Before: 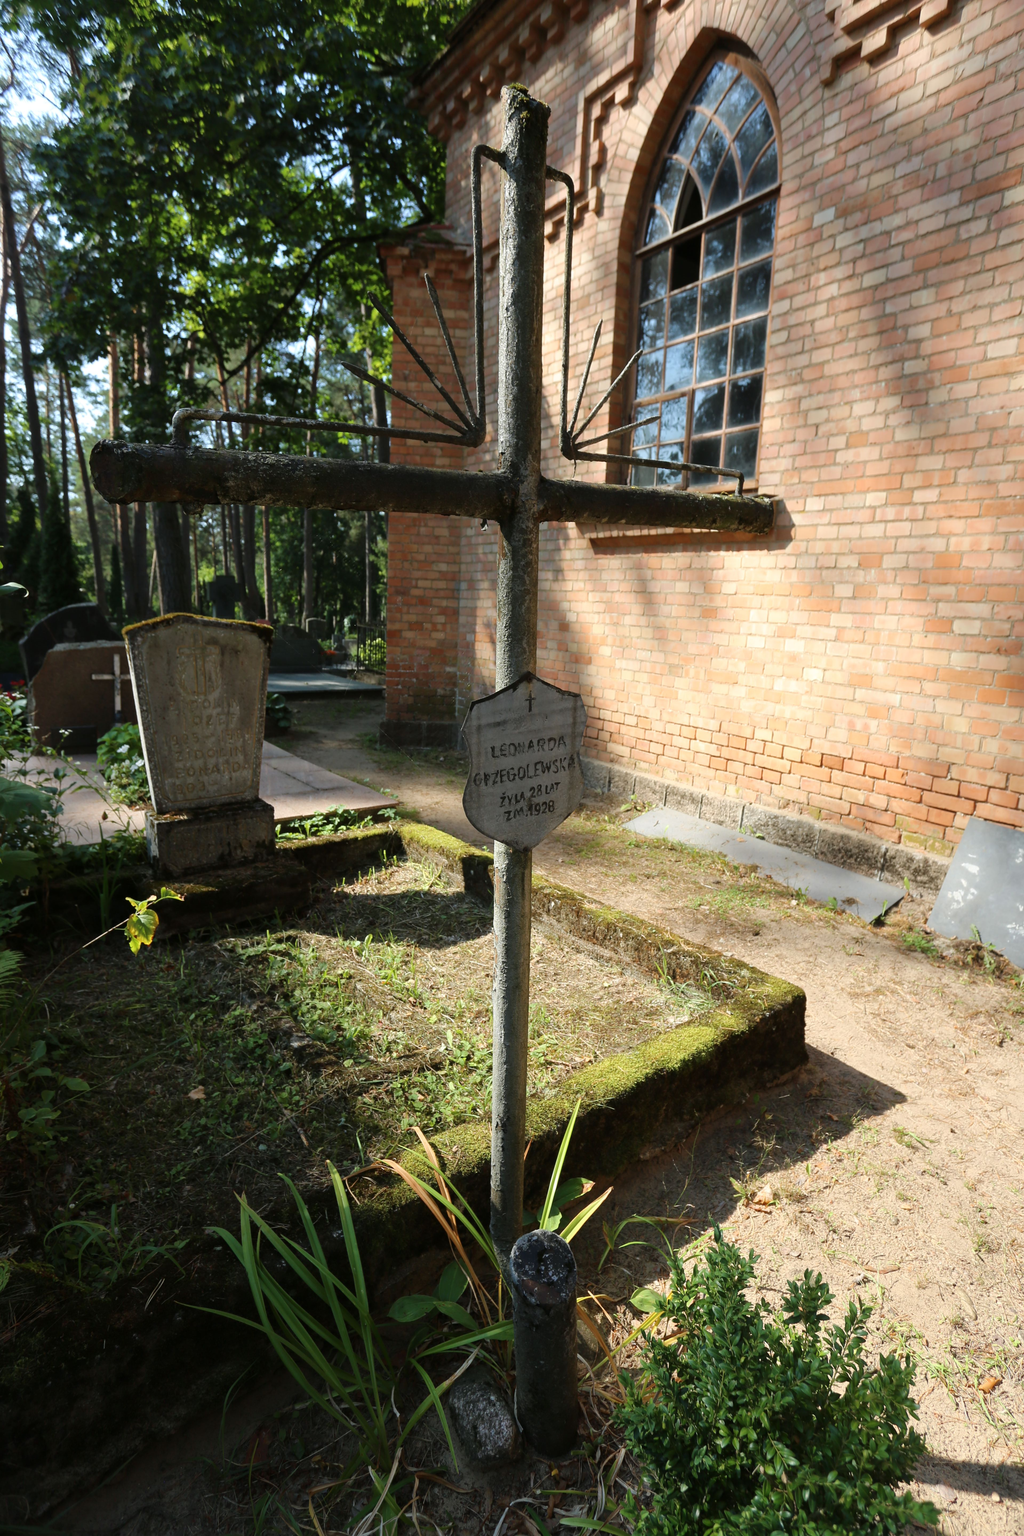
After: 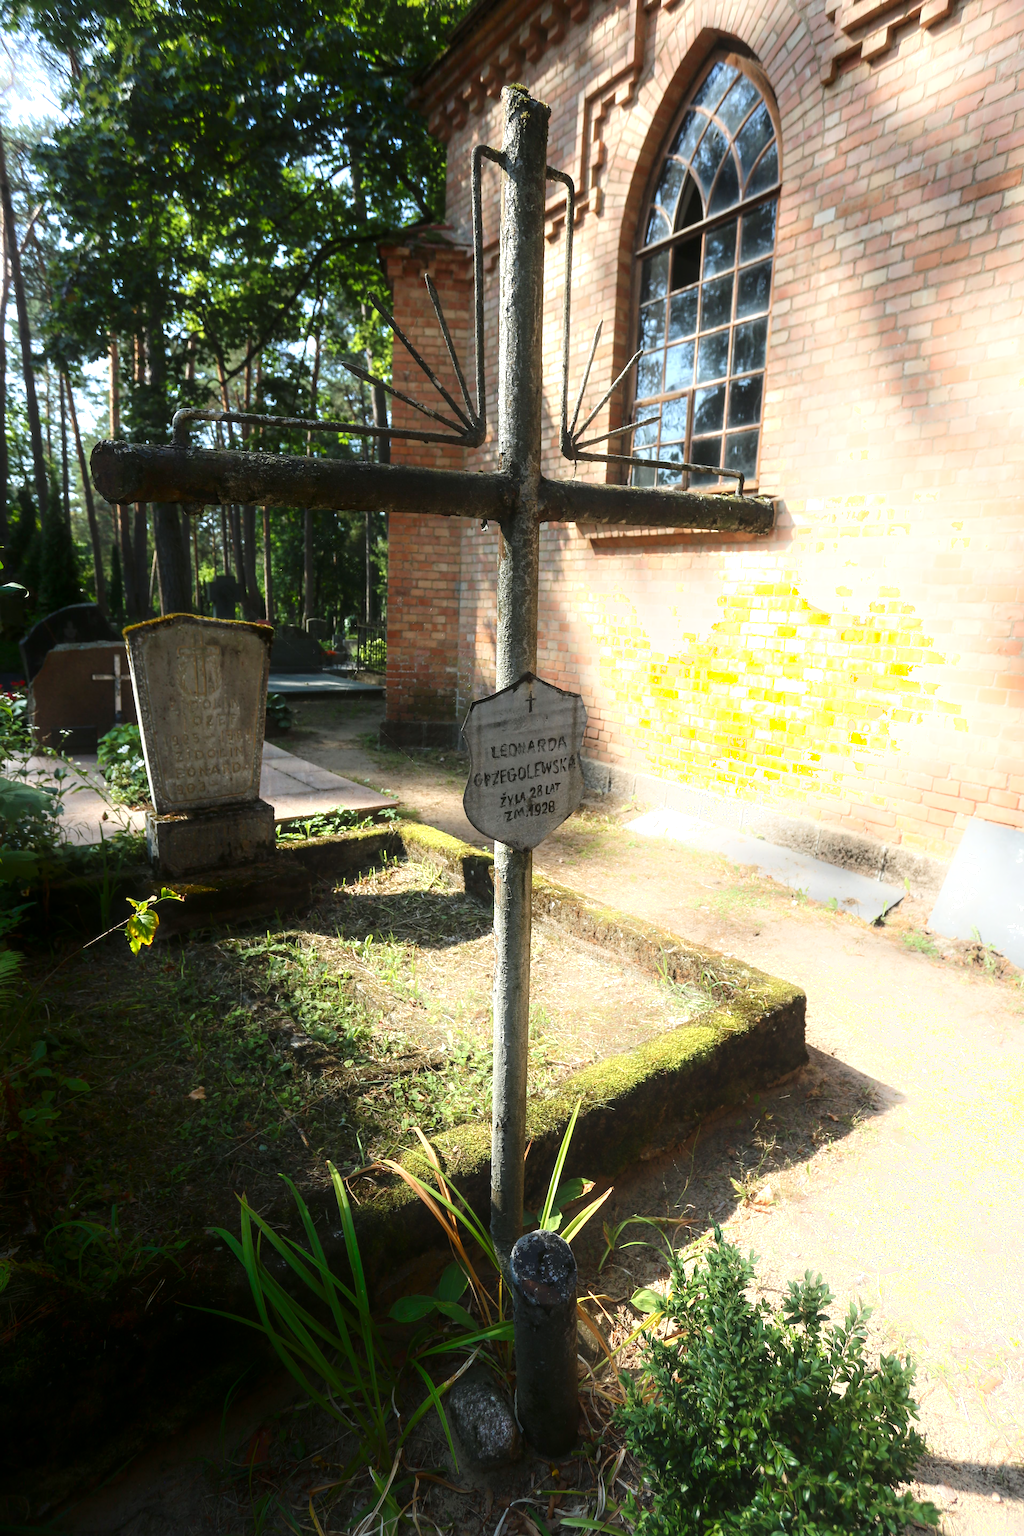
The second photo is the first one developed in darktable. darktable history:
local contrast: on, module defaults
tone equalizer: on, module defaults
exposure: black level correction -0.002, exposure 0.54 EV, compensate highlight preservation false
shadows and highlights: shadows -54.3, highlights 86.09, soften with gaussian
